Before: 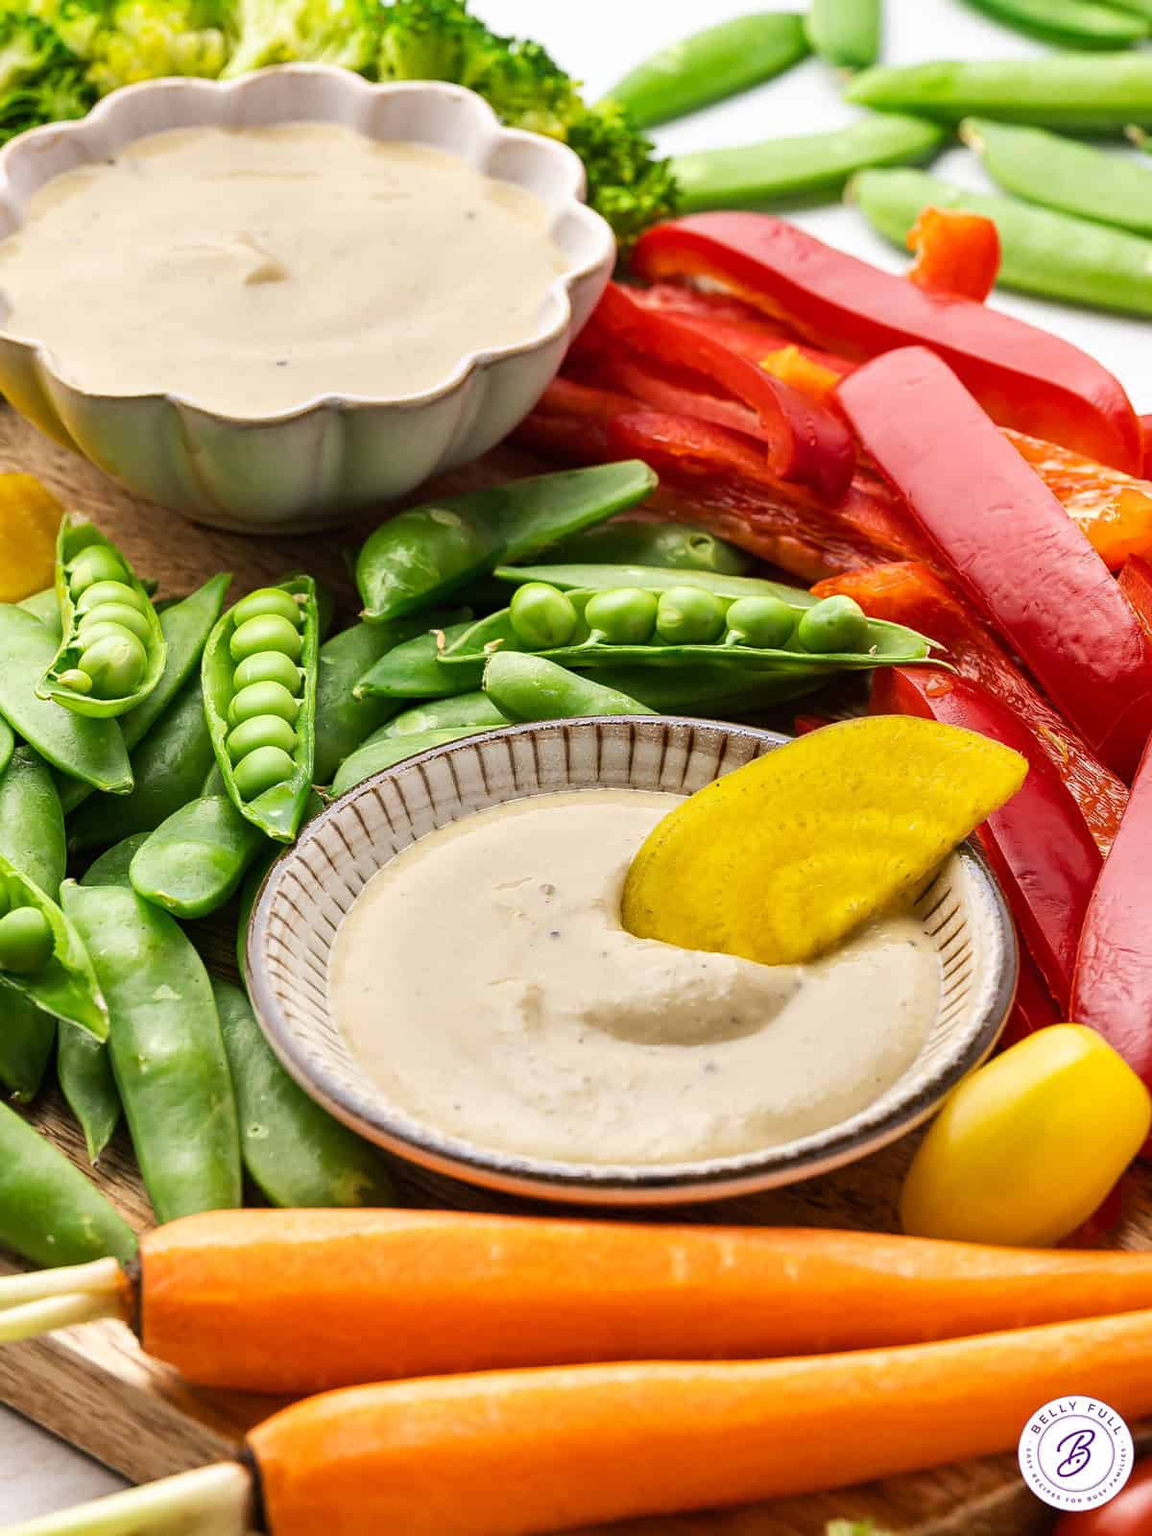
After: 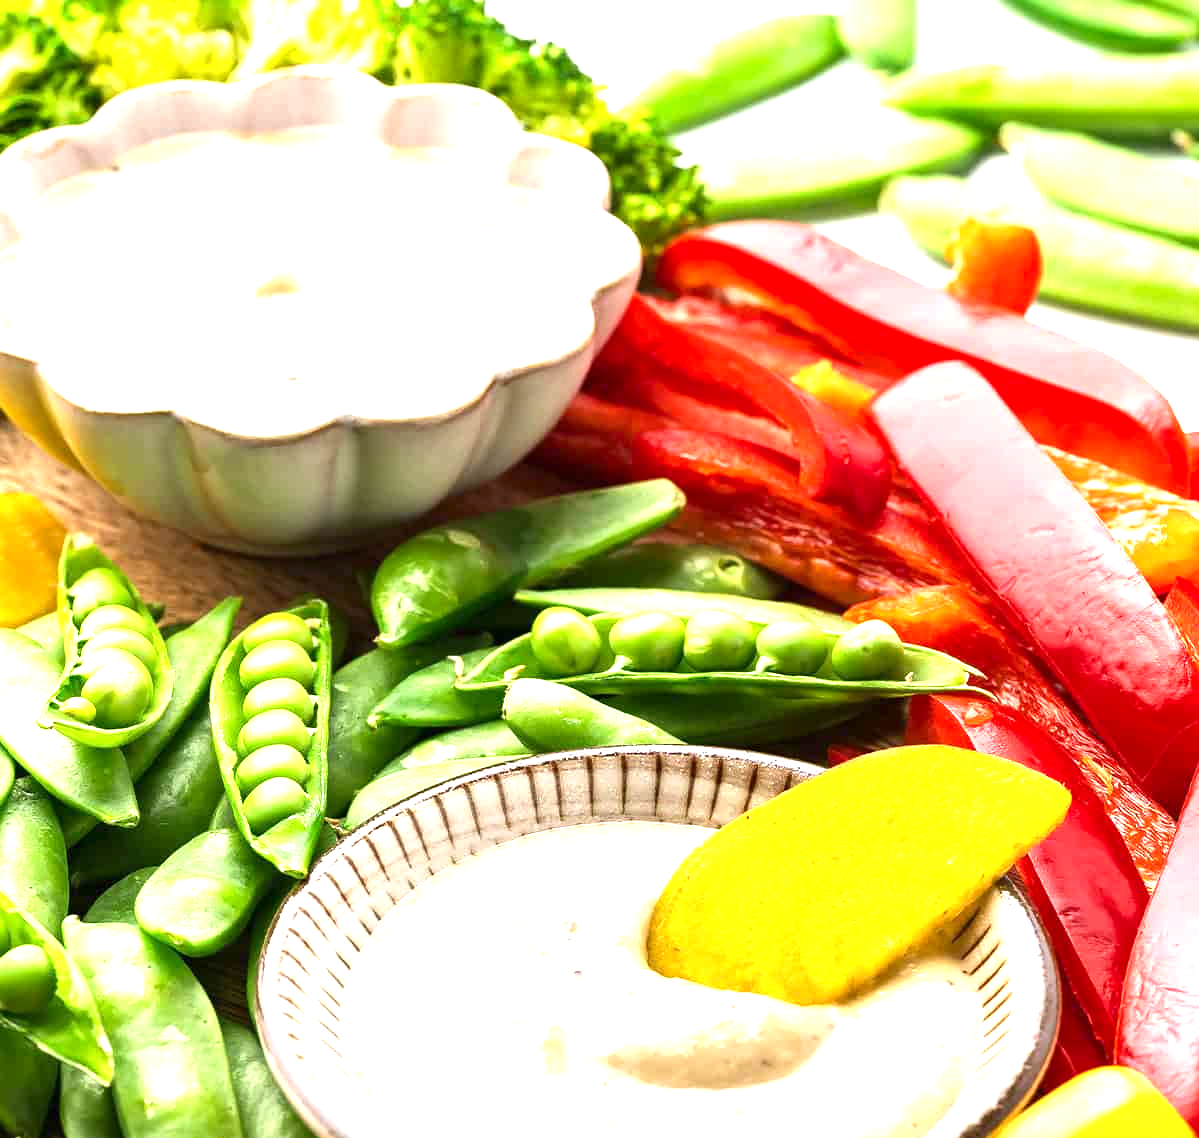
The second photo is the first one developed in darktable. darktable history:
crop: right 0%, bottom 28.869%
exposure: exposure 1.226 EV, compensate exposure bias true, compensate highlight preservation false
contrast brightness saturation: contrast 0.025, brightness -0.039
